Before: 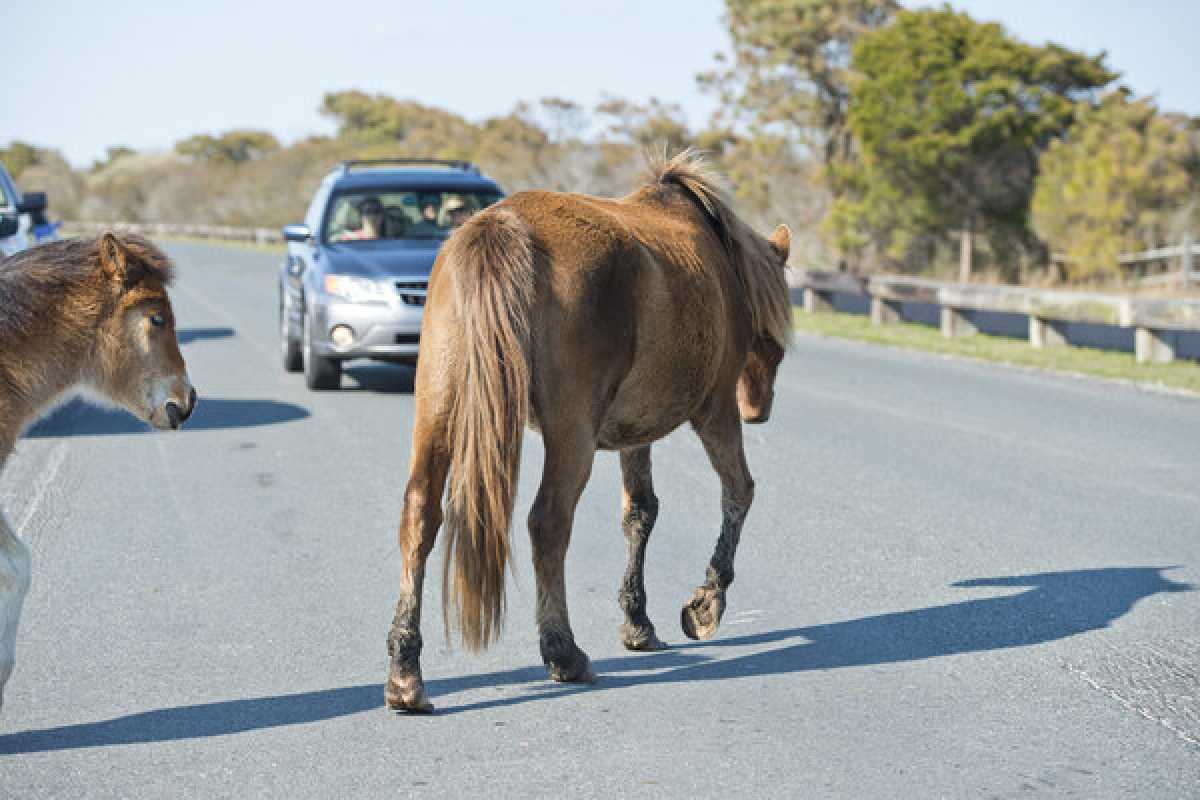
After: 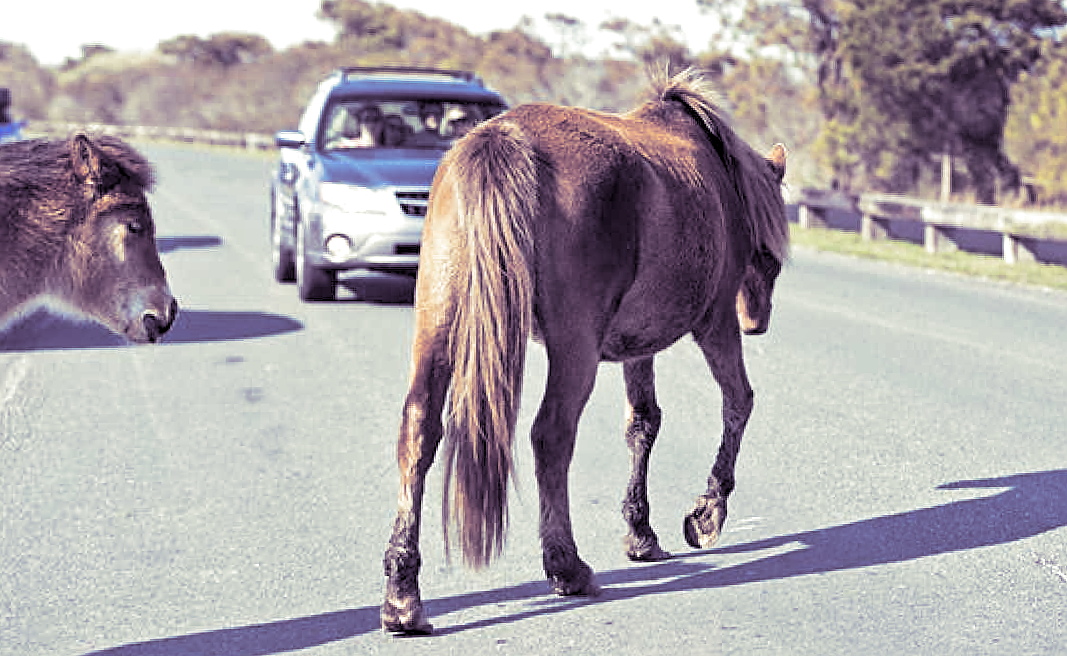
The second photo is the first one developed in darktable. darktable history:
sharpen: on, module defaults
crop: left 3.305%, top 6.436%, right 6.389%, bottom 3.258%
shadows and highlights: shadows 37.27, highlights -28.18, soften with gaussian
exposure: black level correction 0.009, exposure 0.014 EV, compensate highlight preservation false
rotate and perspective: rotation -0.013°, lens shift (vertical) -0.027, lens shift (horizontal) 0.178, crop left 0.016, crop right 0.989, crop top 0.082, crop bottom 0.918
split-toning: shadows › hue 266.4°, shadows › saturation 0.4, highlights › hue 61.2°, highlights › saturation 0.3, compress 0%
color balance rgb: perceptual saturation grading › global saturation 20%, perceptual saturation grading › highlights -50%, perceptual saturation grading › shadows 30%, perceptual brilliance grading › global brilliance 10%, perceptual brilliance grading › shadows 15%
